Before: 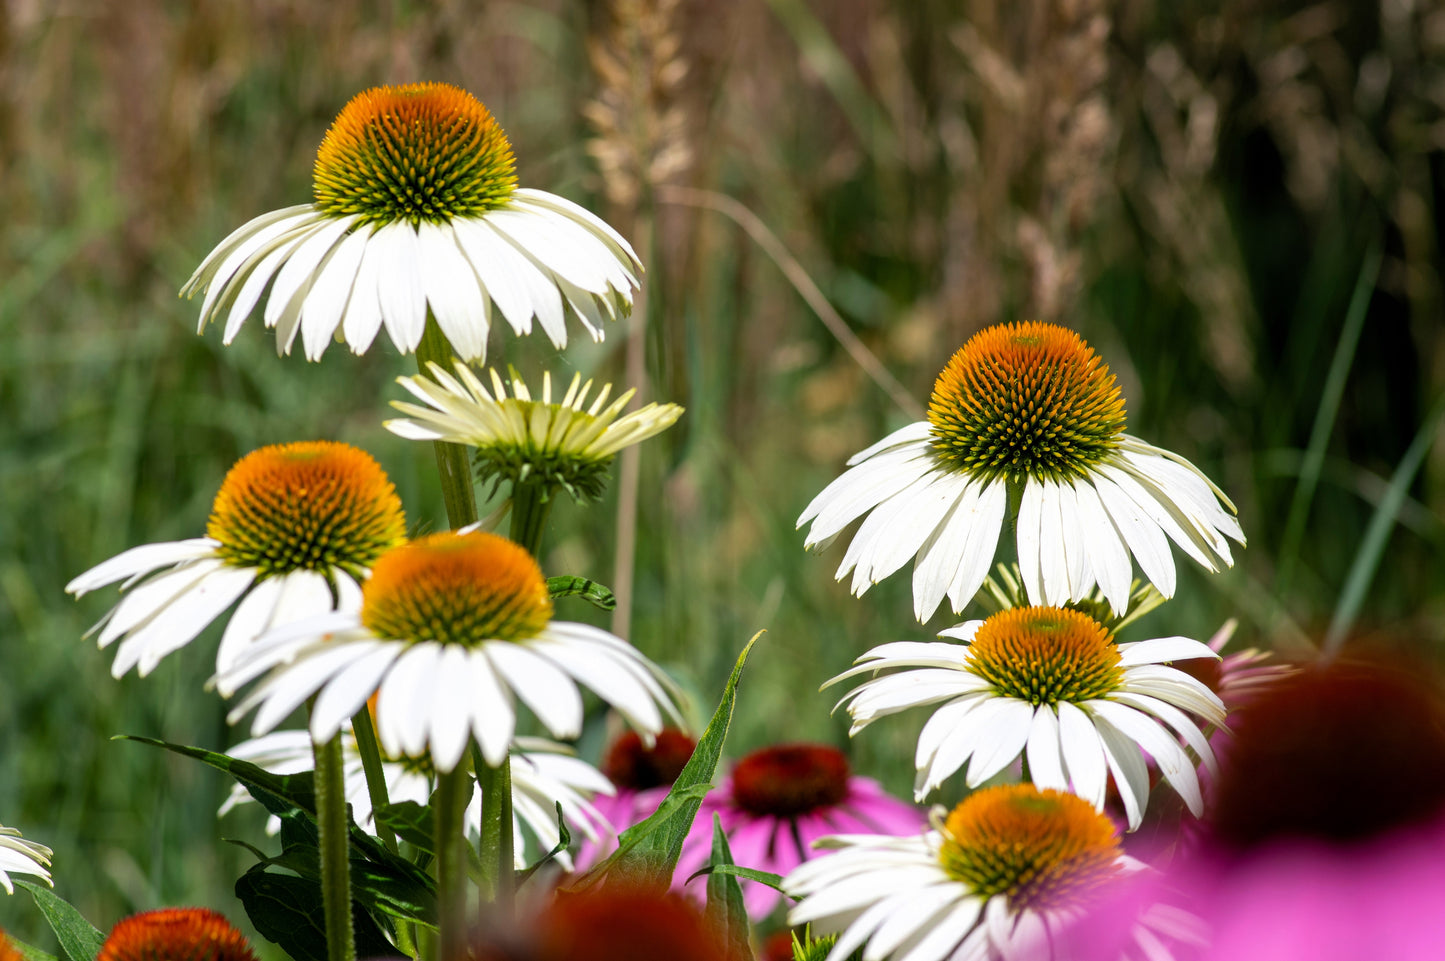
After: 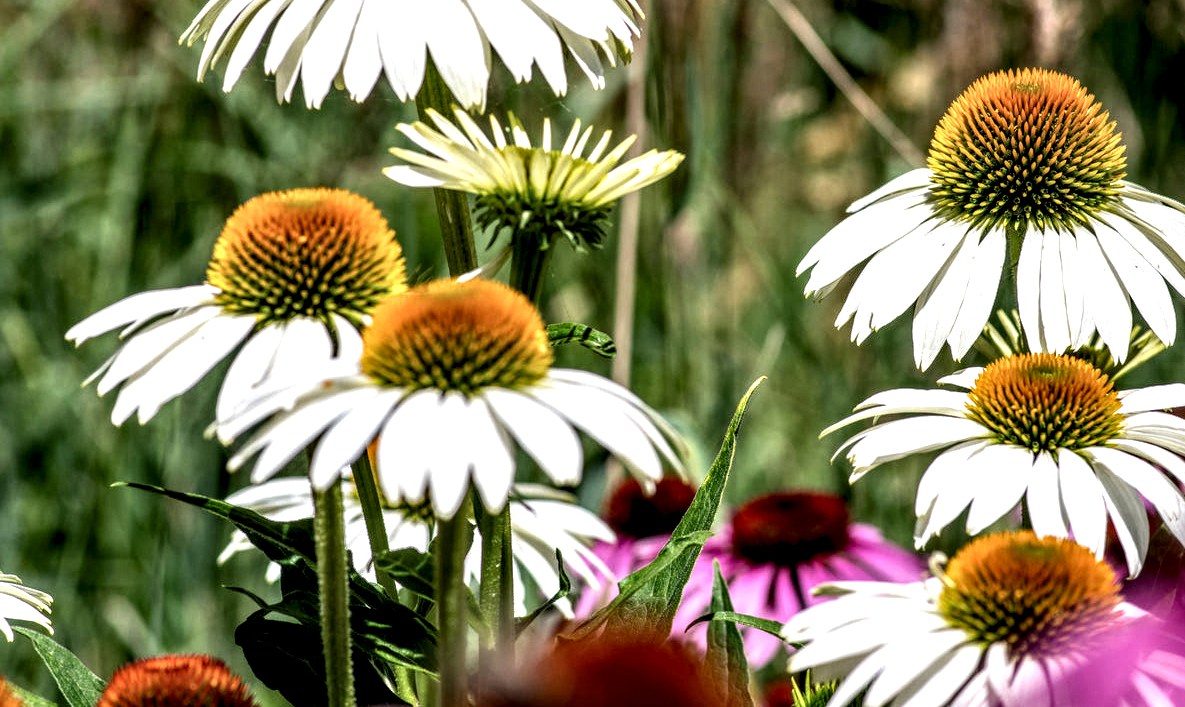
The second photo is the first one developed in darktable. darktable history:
crop: top 26.429%, right 17.978%
local contrast: detail 160%
contrast equalizer: y [[0.601, 0.6, 0.598, 0.598, 0.6, 0.601], [0.5 ×6], [0.5 ×6], [0 ×6], [0 ×6]]
